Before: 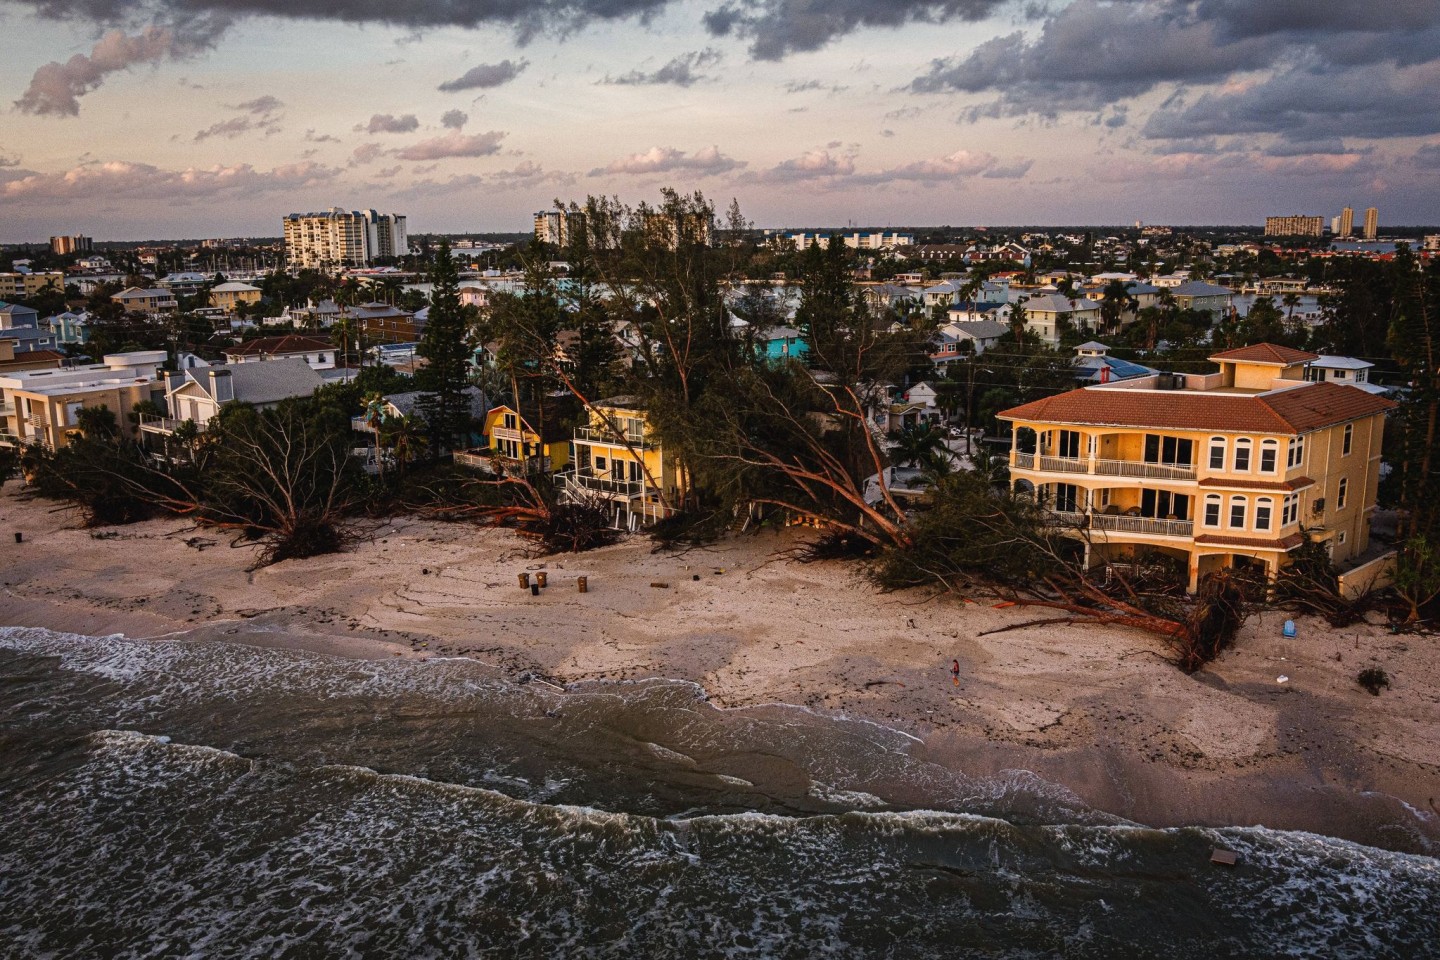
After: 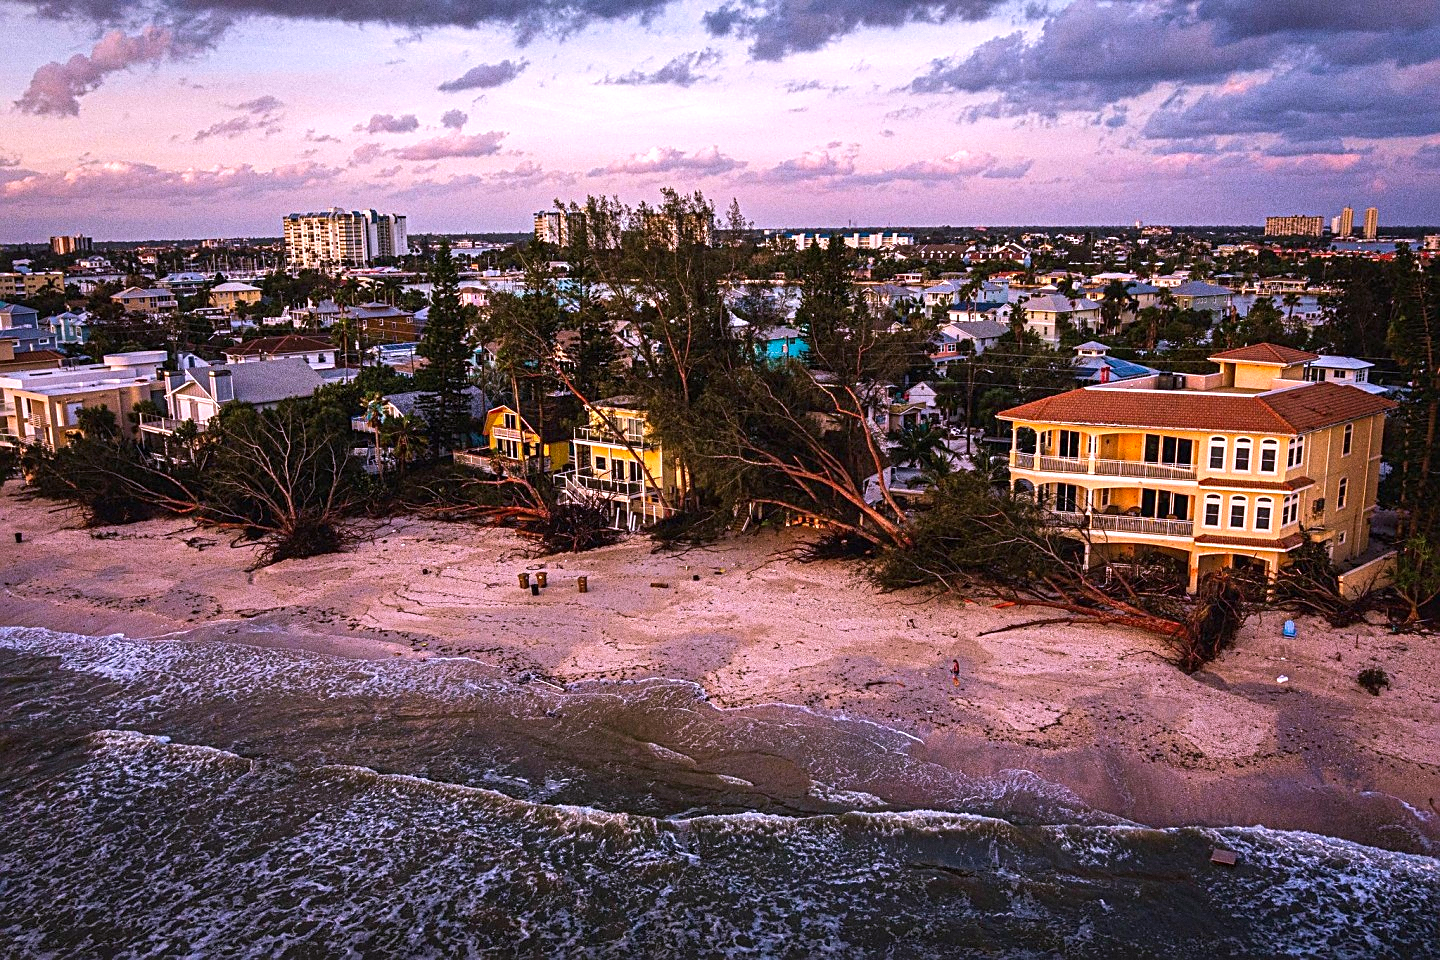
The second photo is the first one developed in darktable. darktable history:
contrast brightness saturation: contrast 0.04, saturation 0.16
exposure: black level correction 0, exposure 0.4 EV, compensate exposure bias true, compensate highlight preservation false
velvia: on, module defaults
grain: coarseness 0.09 ISO
local contrast: highlights 100%, shadows 100%, detail 120%, midtone range 0.2
sharpen: on, module defaults
white balance: red 1.042, blue 1.17
